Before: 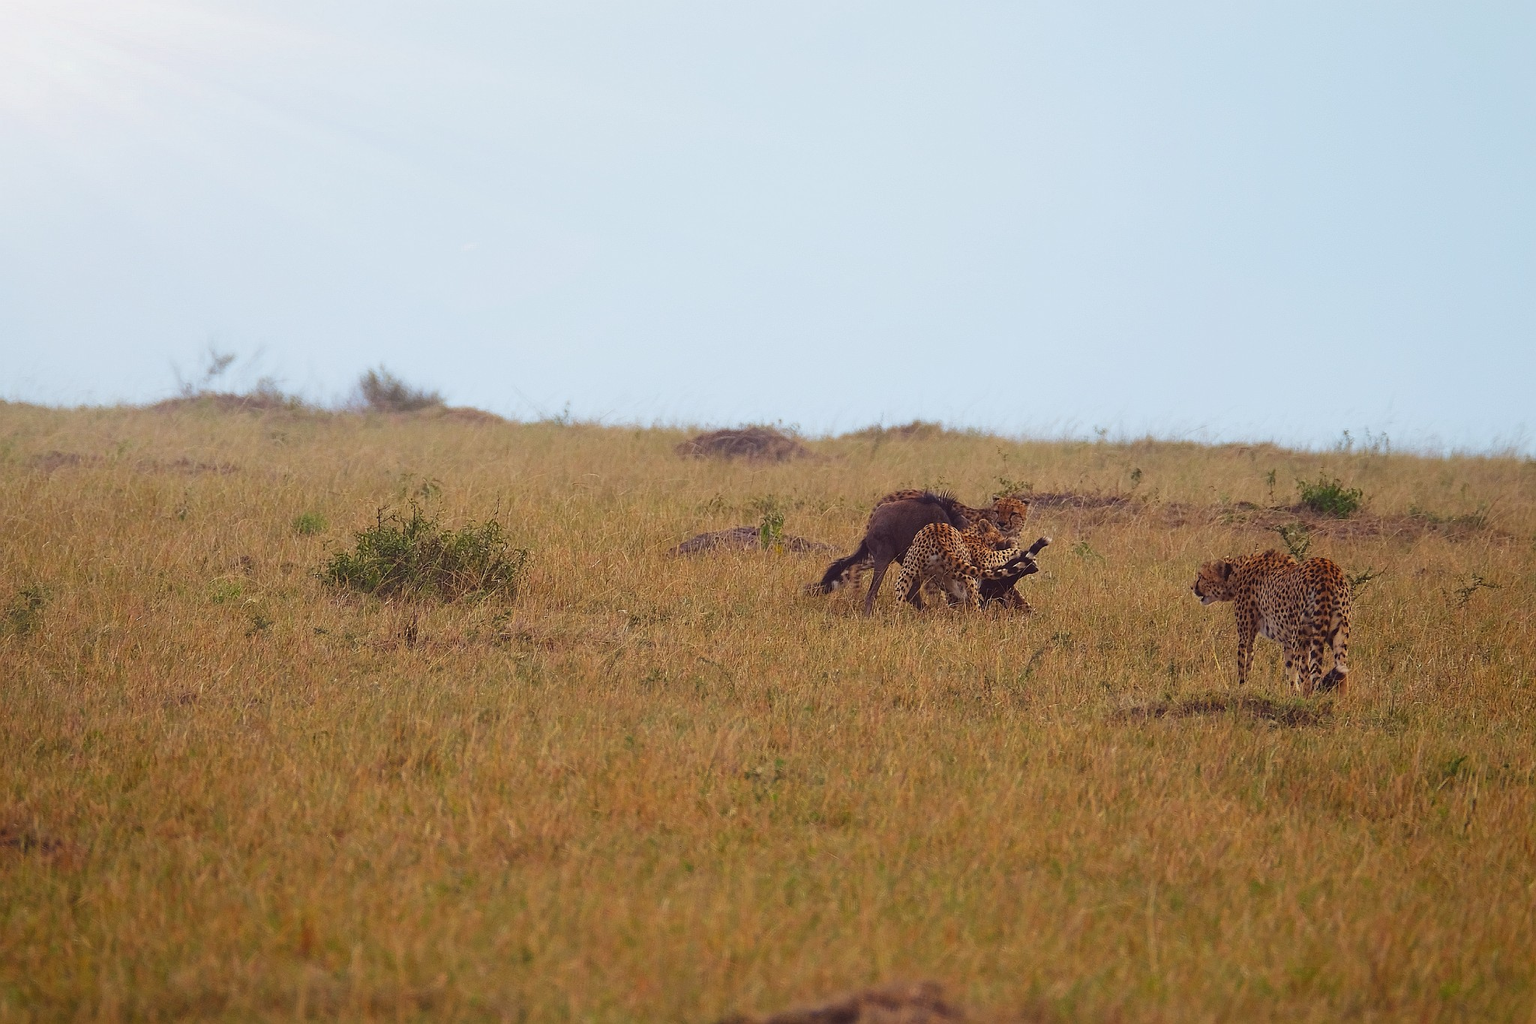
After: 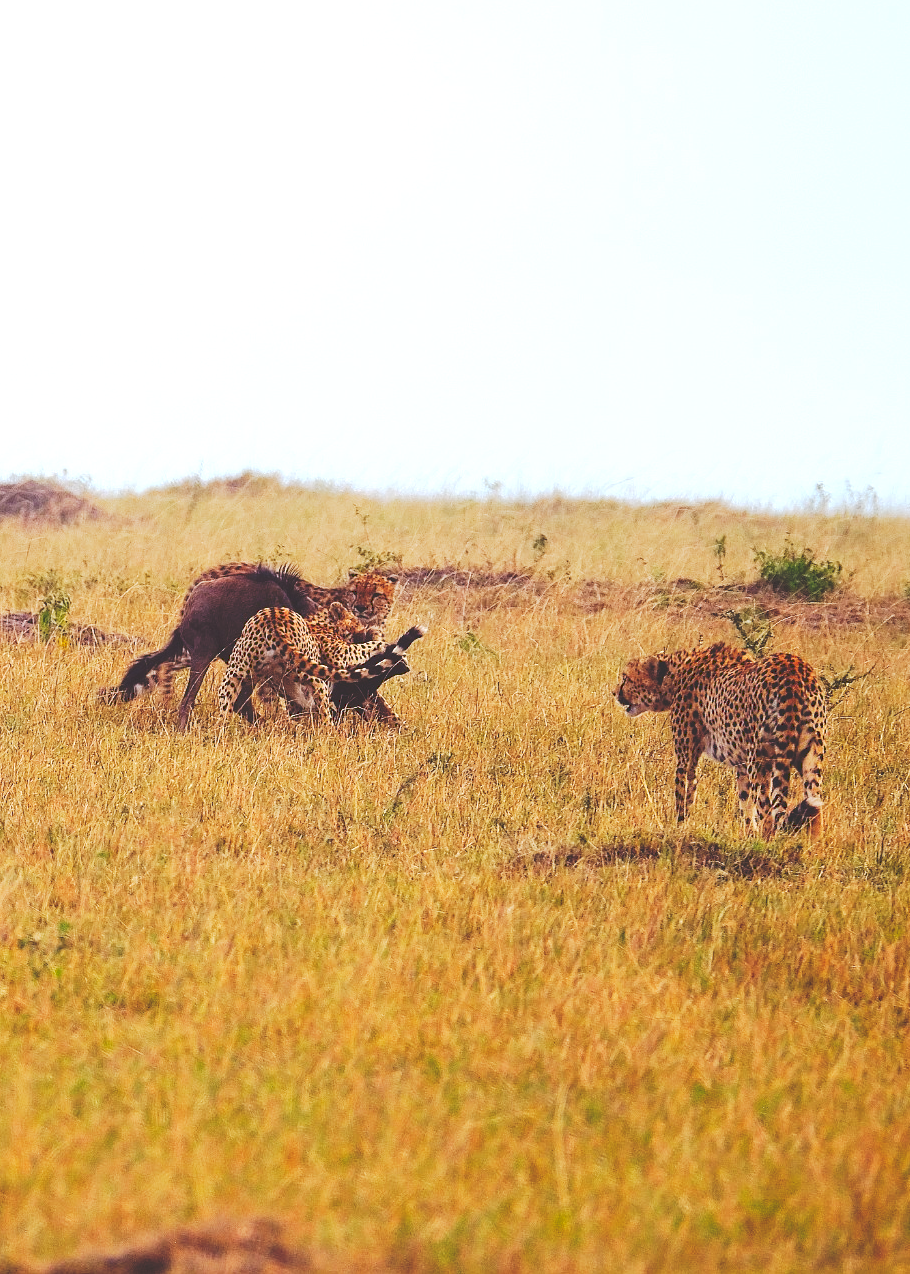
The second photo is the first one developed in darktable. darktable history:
tone curve: curves: ch0 [(0, 0) (0.003, 0.19) (0.011, 0.192) (0.025, 0.192) (0.044, 0.194) (0.069, 0.196) (0.1, 0.197) (0.136, 0.198) (0.177, 0.216) (0.224, 0.236) (0.277, 0.269) (0.335, 0.331) (0.399, 0.418) (0.468, 0.515) (0.543, 0.621) (0.623, 0.725) (0.709, 0.804) (0.801, 0.859) (0.898, 0.913) (1, 1)], preserve colors none
exposure: black level correction 0.001, exposure 0.675 EV, compensate highlight preservation false
crop: left 47.628%, top 6.643%, right 7.874%
